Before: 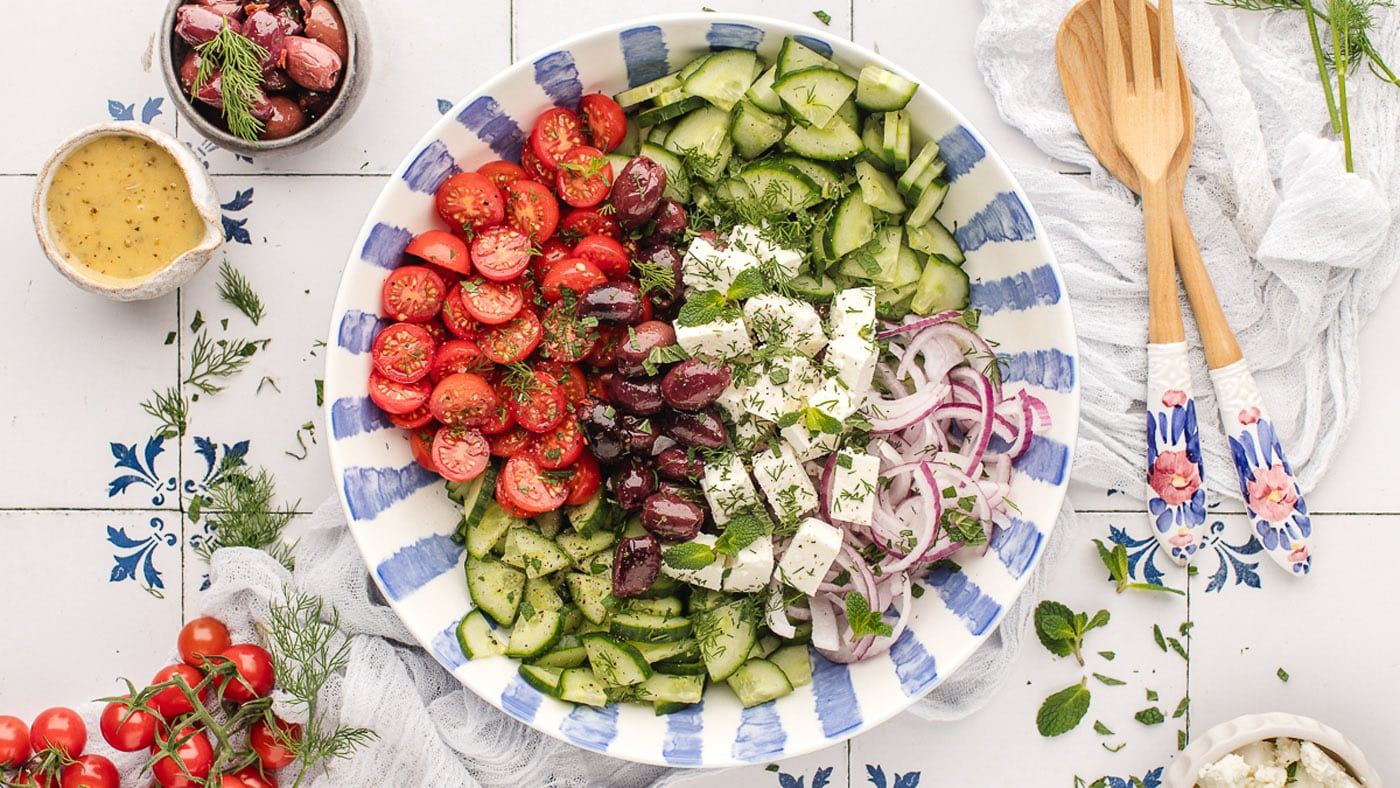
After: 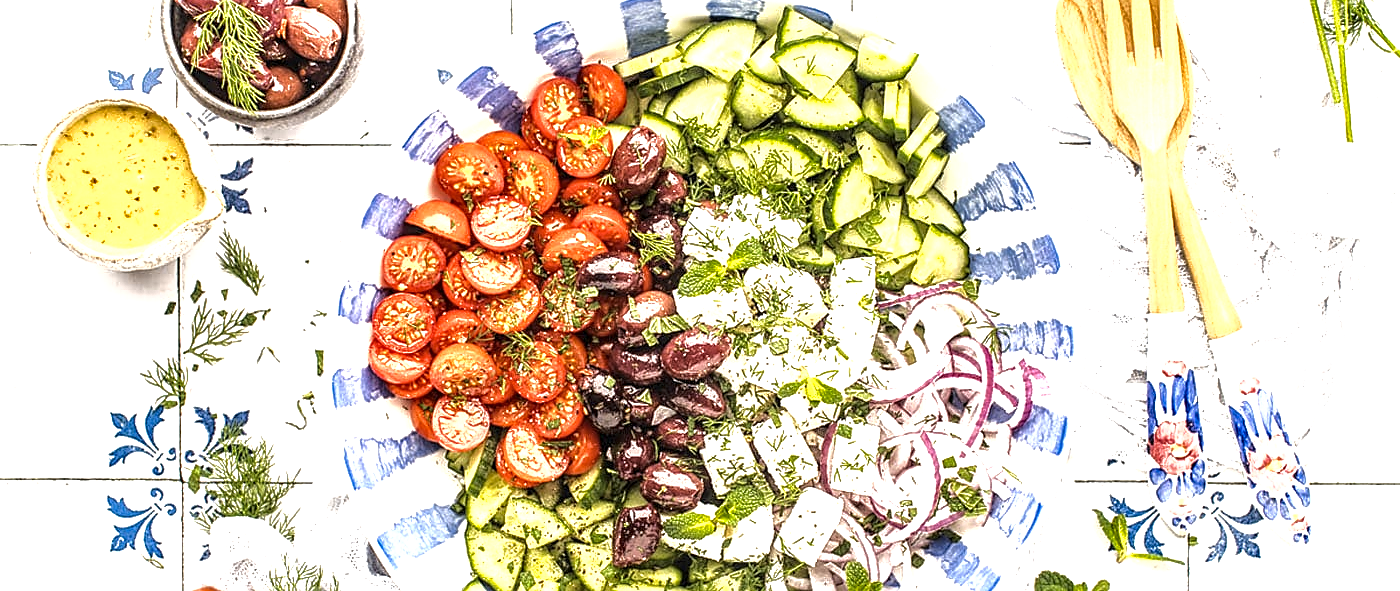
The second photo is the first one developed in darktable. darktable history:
local contrast: detail 160%
crop: top 3.857%, bottom 21.132%
exposure: black level correction -0.002, exposure 1.35 EV, compensate highlight preservation false
contrast brightness saturation: saturation -0.05
color contrast: green-magenta contrast 0.8, blue-yellow contrast 1.1, unbound 0
shadows and highlights: shadows -20, white point adjustment -2, highlights -35
sharpen: on, module defaults
